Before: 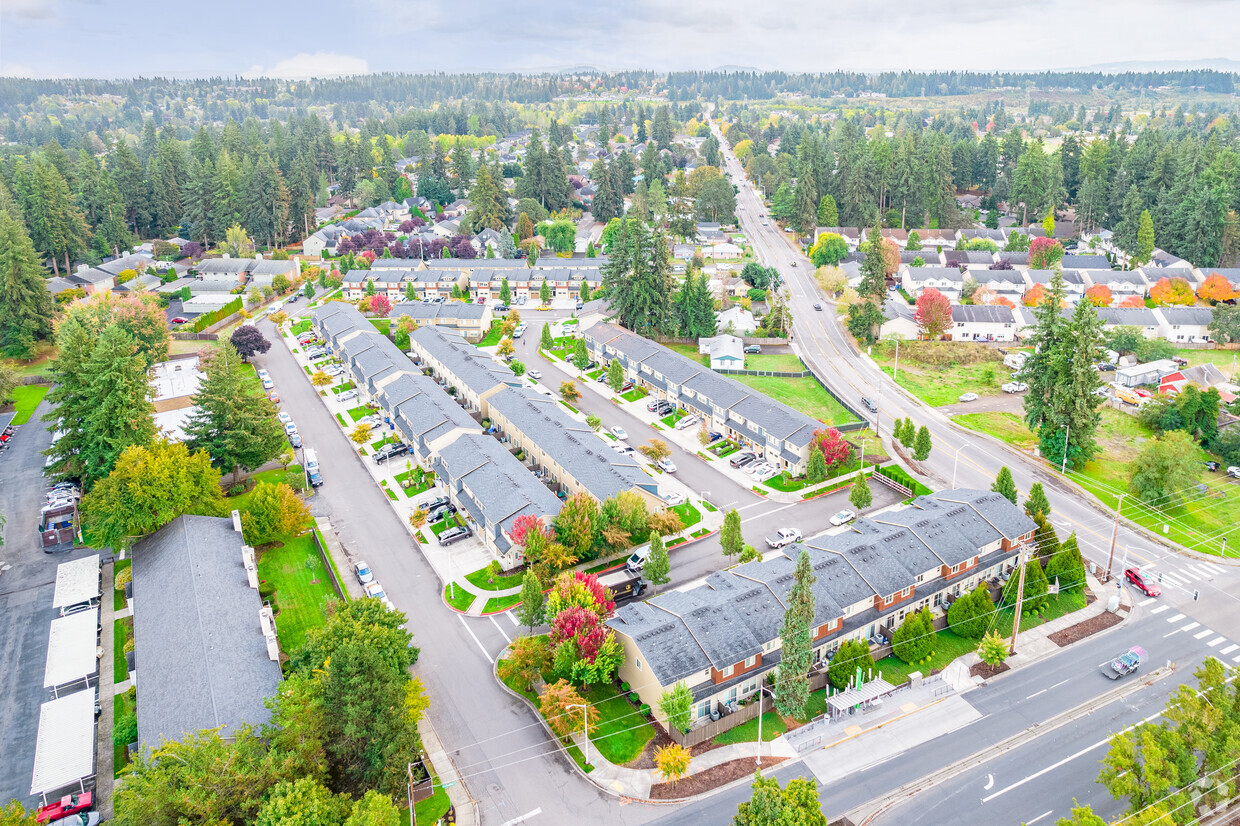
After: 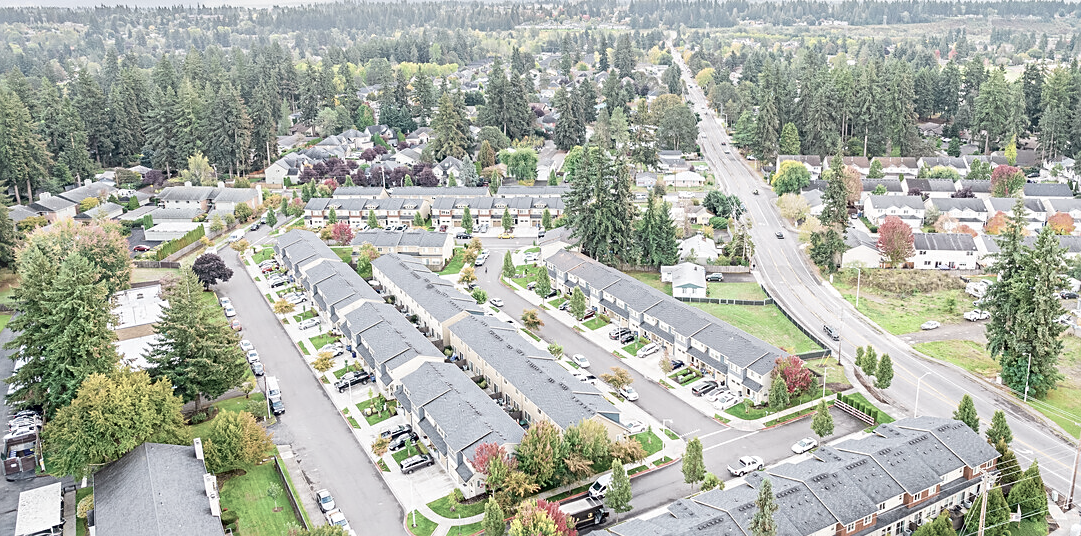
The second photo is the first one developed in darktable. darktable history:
color correction: highlights b* -0.01, saturation 0.6
sharpen: amount 0.495
crop: left 3.137%, top 8.811%, right 9.639%, bottom 26.247%
tone equalizer: edges refinement/feathering 500, mask exposure compensation -1.57 EV, preserve details no
contrast brightness saturation: contrast 0.108, saturation -0.177
